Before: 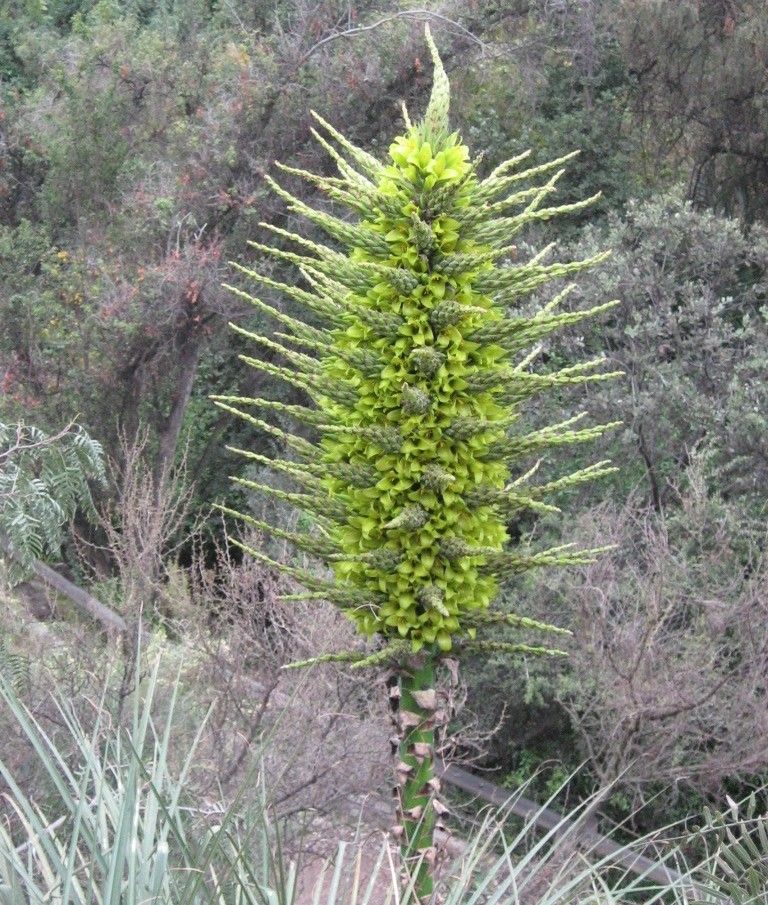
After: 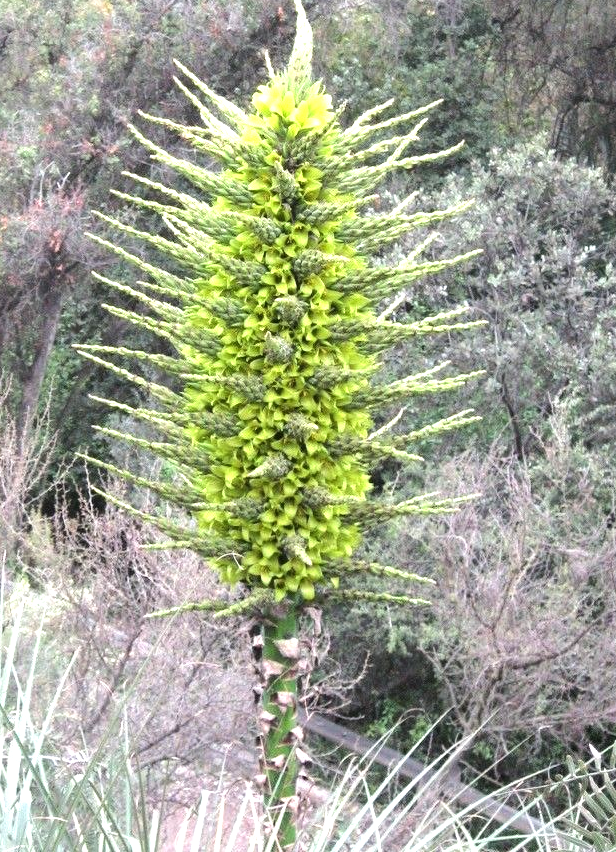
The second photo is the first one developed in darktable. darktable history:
exposure: exposure 0.496 EV, compensate highlight preservation false
crop and rotate: left 17.959%, top 5.771%, right 1.742%
tone equalizer: -8 EV -0.417 EV, -7 EV -0.389 EV, -6 EV -0.333 EV, -5 EV -0.222 EV, -3 EV 0.222 EV, -2 EV 0.333 EV, -1 EV 0.389 EV, +0 EV 0.417 EV, edges refinement/feathering 500, mask exposure compensation -1.57 EV, preserve details no
